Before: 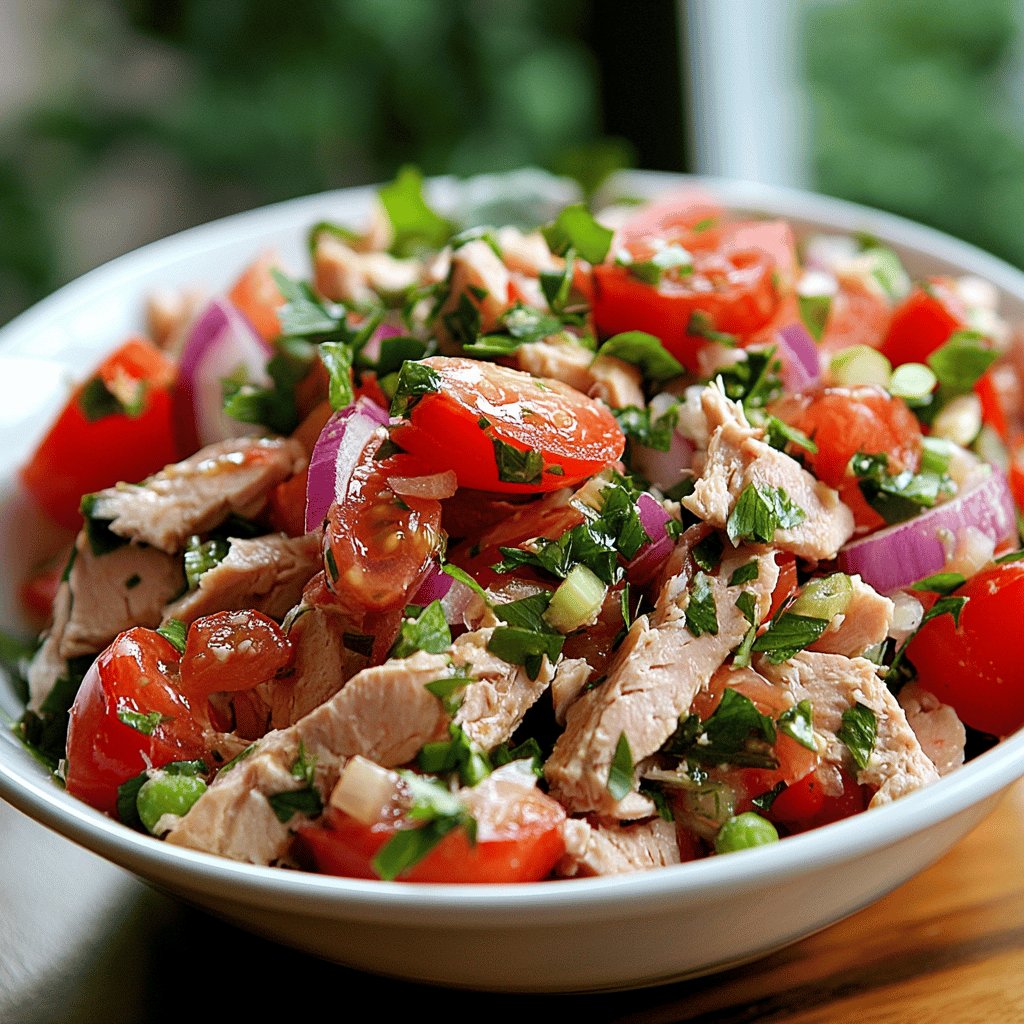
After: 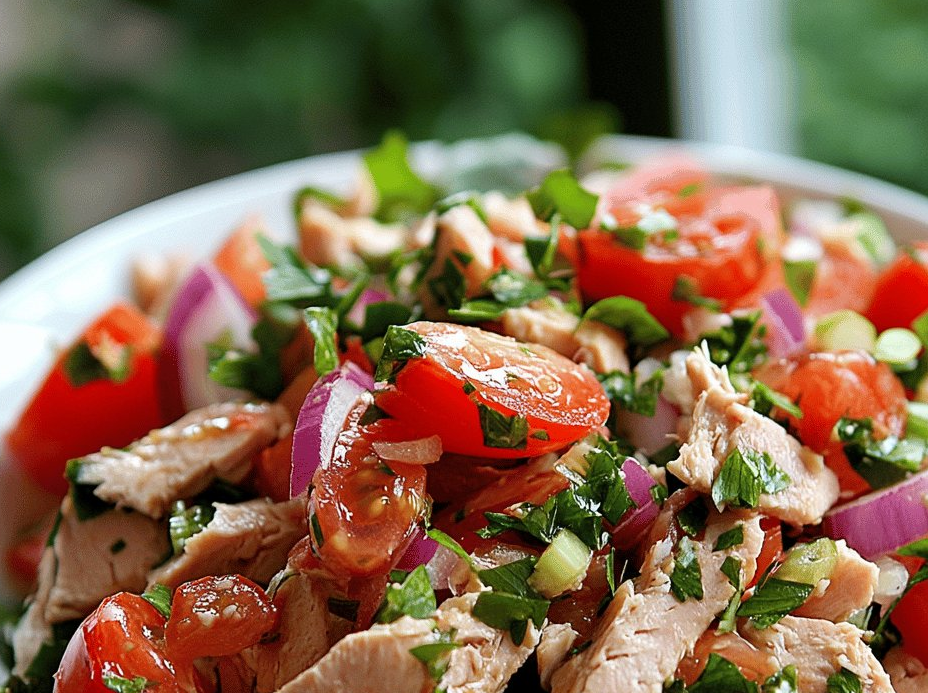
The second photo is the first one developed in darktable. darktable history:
crop: left 1.509%, top 3.452%, right 7.696%, bottom 28.452%
white balance: emerald 1
